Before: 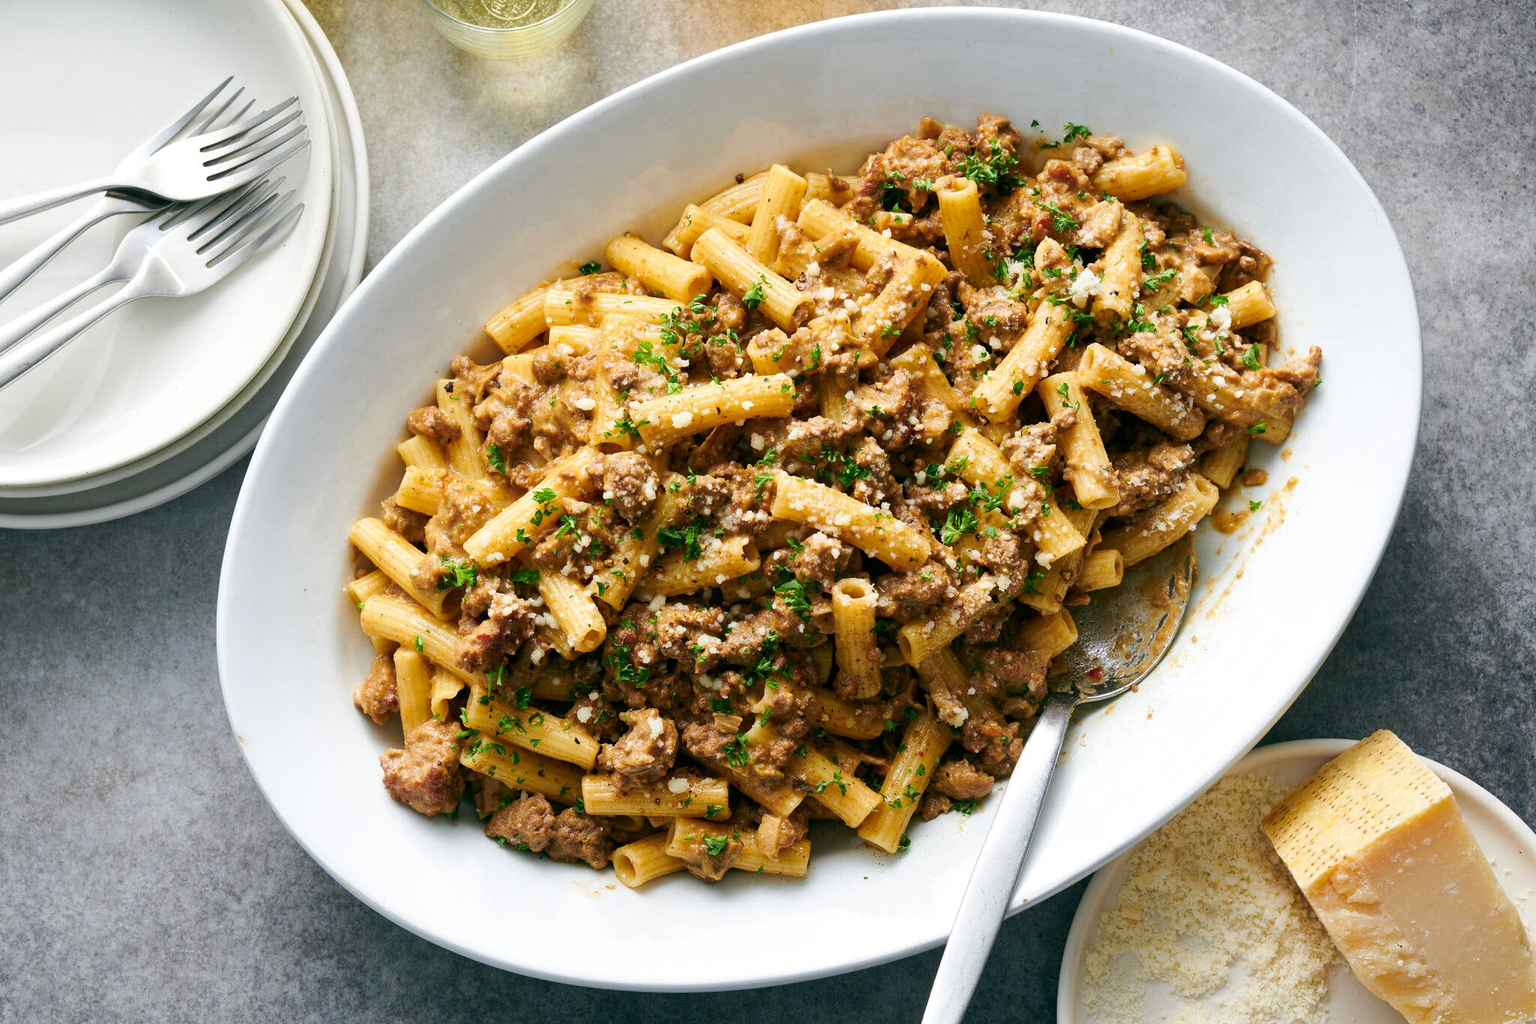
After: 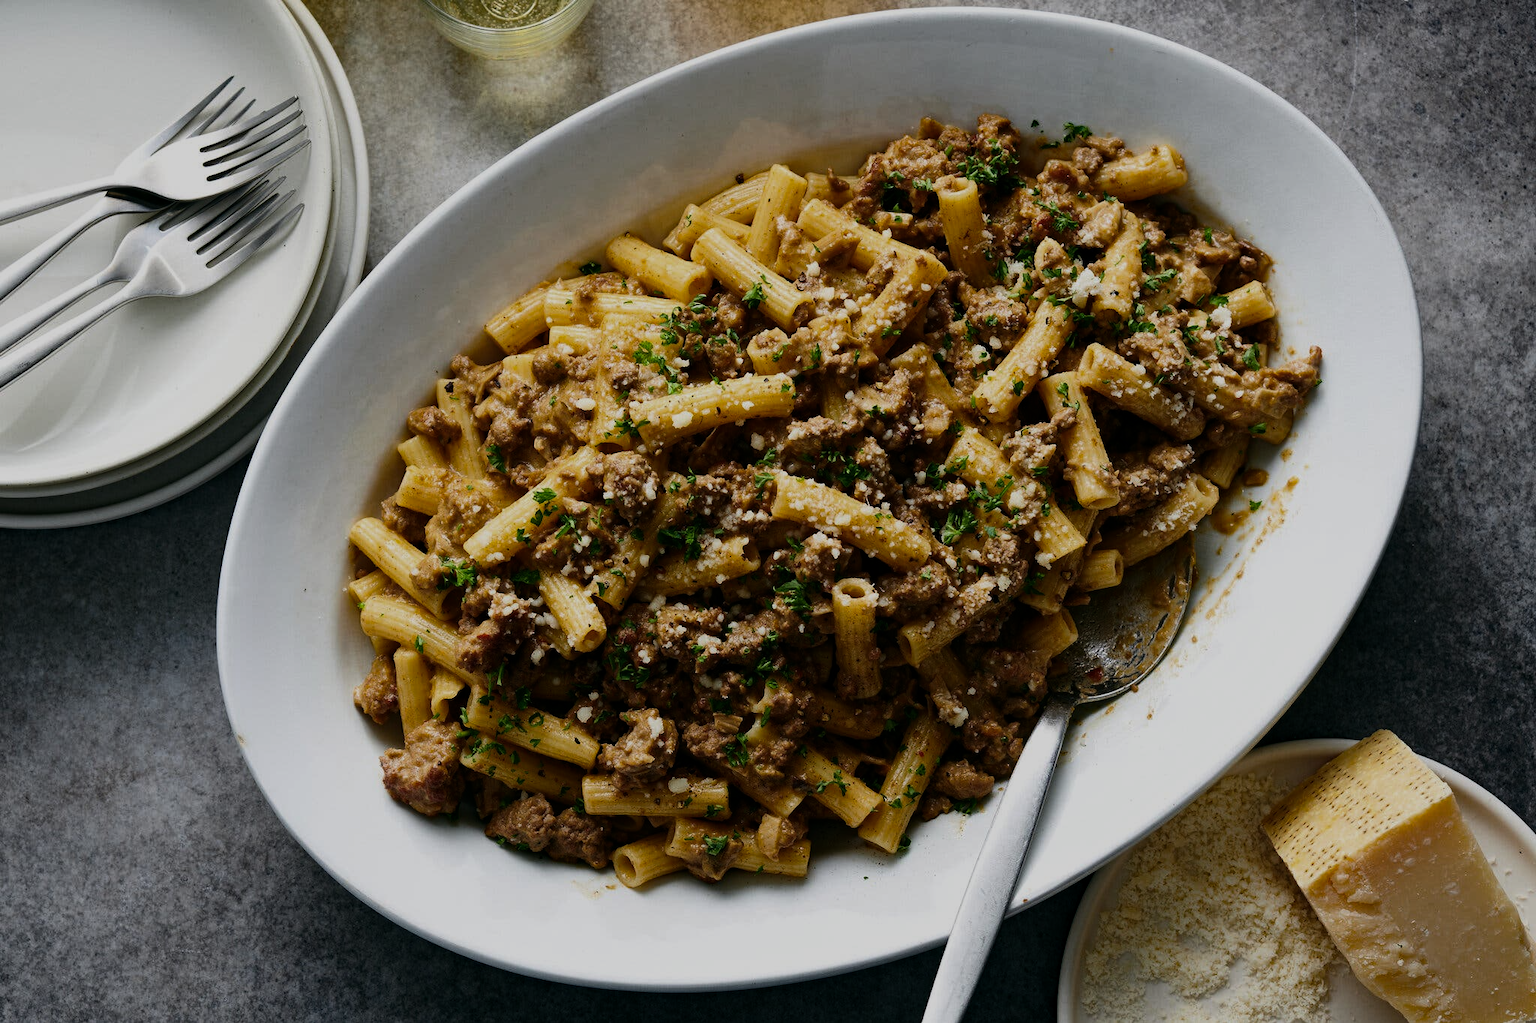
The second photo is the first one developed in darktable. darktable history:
tone equalizer: -8 EV -1.1 EV, -7 EV -1.03 EV, -6 EV -0.844 EV, -5 EV -0.565 EV, -3 EV 0.581 EV, -2 EV 0.858 EV, -1 EV 1 EV, +0 EV 1.07 EV, edges refinement/feathering 500, mask exposure compensation -1.57 EV, preserve details no
haze removal: strength 0.39, distance 0.22, compatibility mode true, adaptive false
exposure: exposure -1.49 EV, compensate highlight preservation false
